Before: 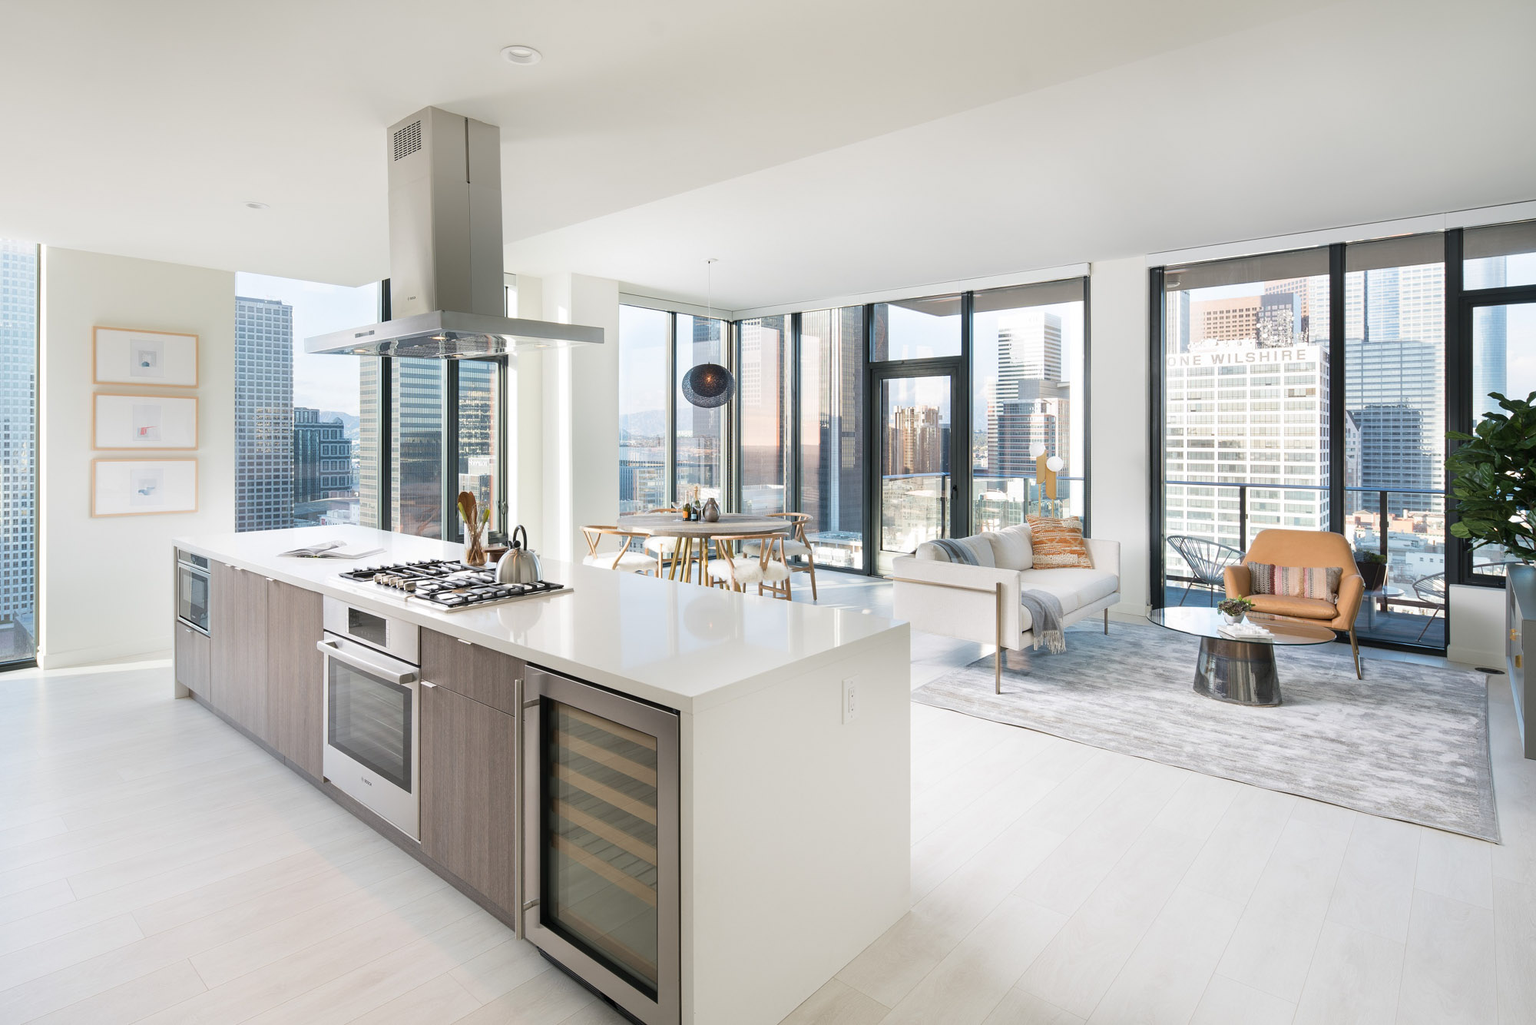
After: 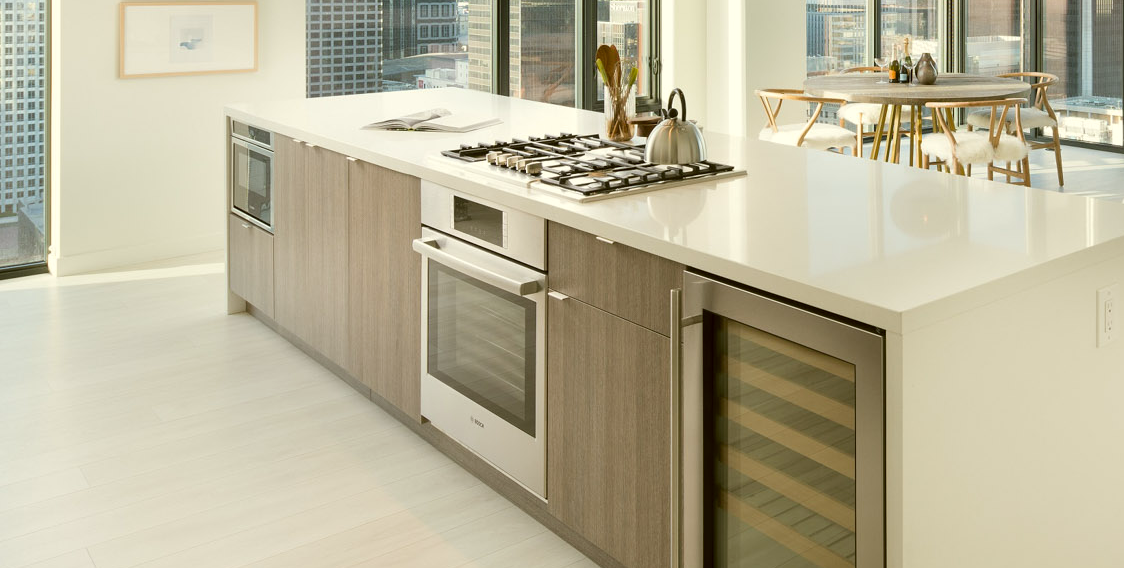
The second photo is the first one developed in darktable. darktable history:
color correction: highlights a* -1.4, highlights b* 10.08, shadows a* 0.255, shadows b* 18.79
crop: top 44.654%, right 43.612%, bottom 12.766%
levels: levels [0.016, 0.5, 0.996]
